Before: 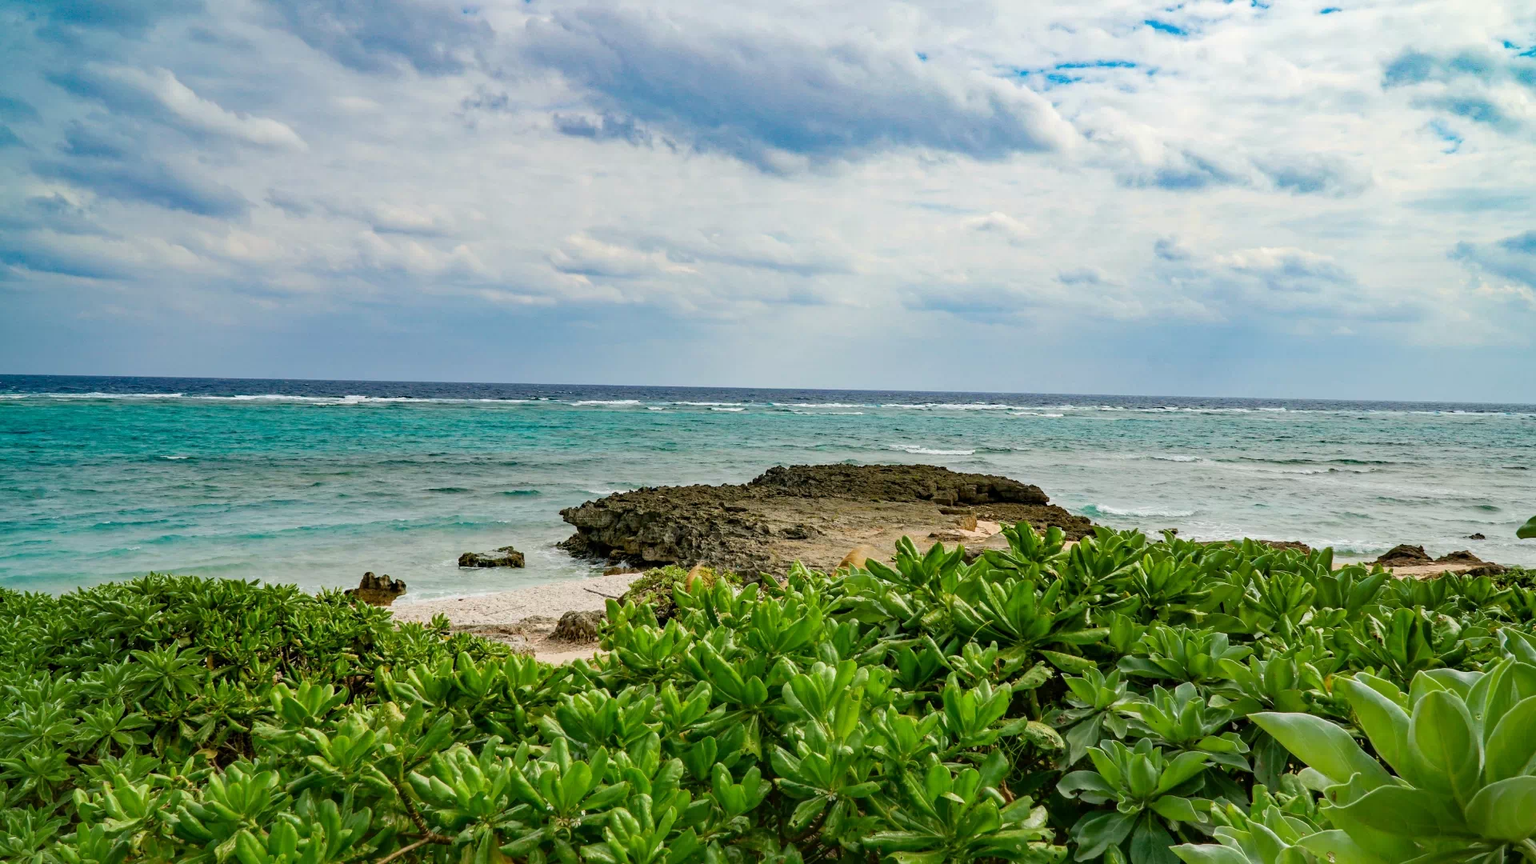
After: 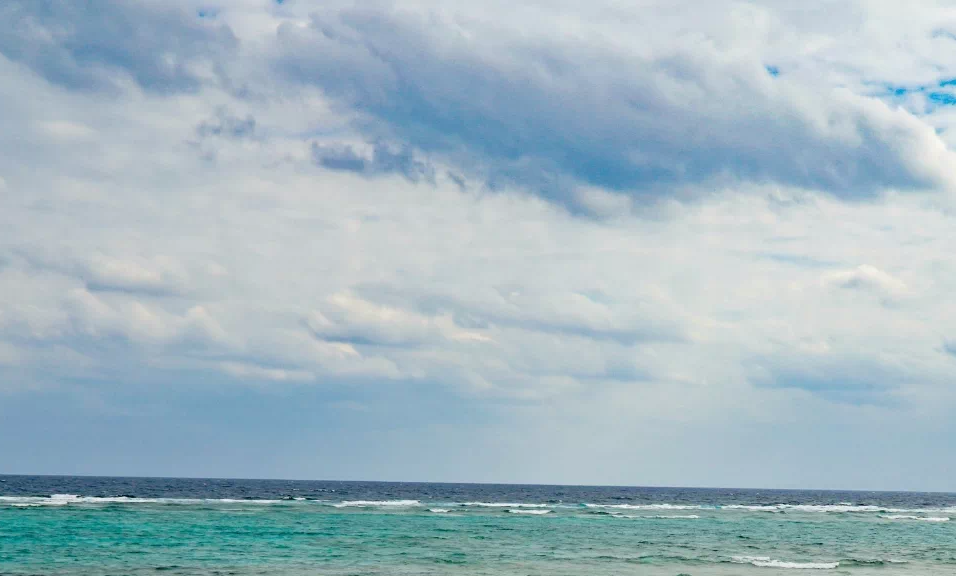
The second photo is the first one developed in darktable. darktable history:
crop: left 19.805%, right 30.363%, bottom 46.6%
